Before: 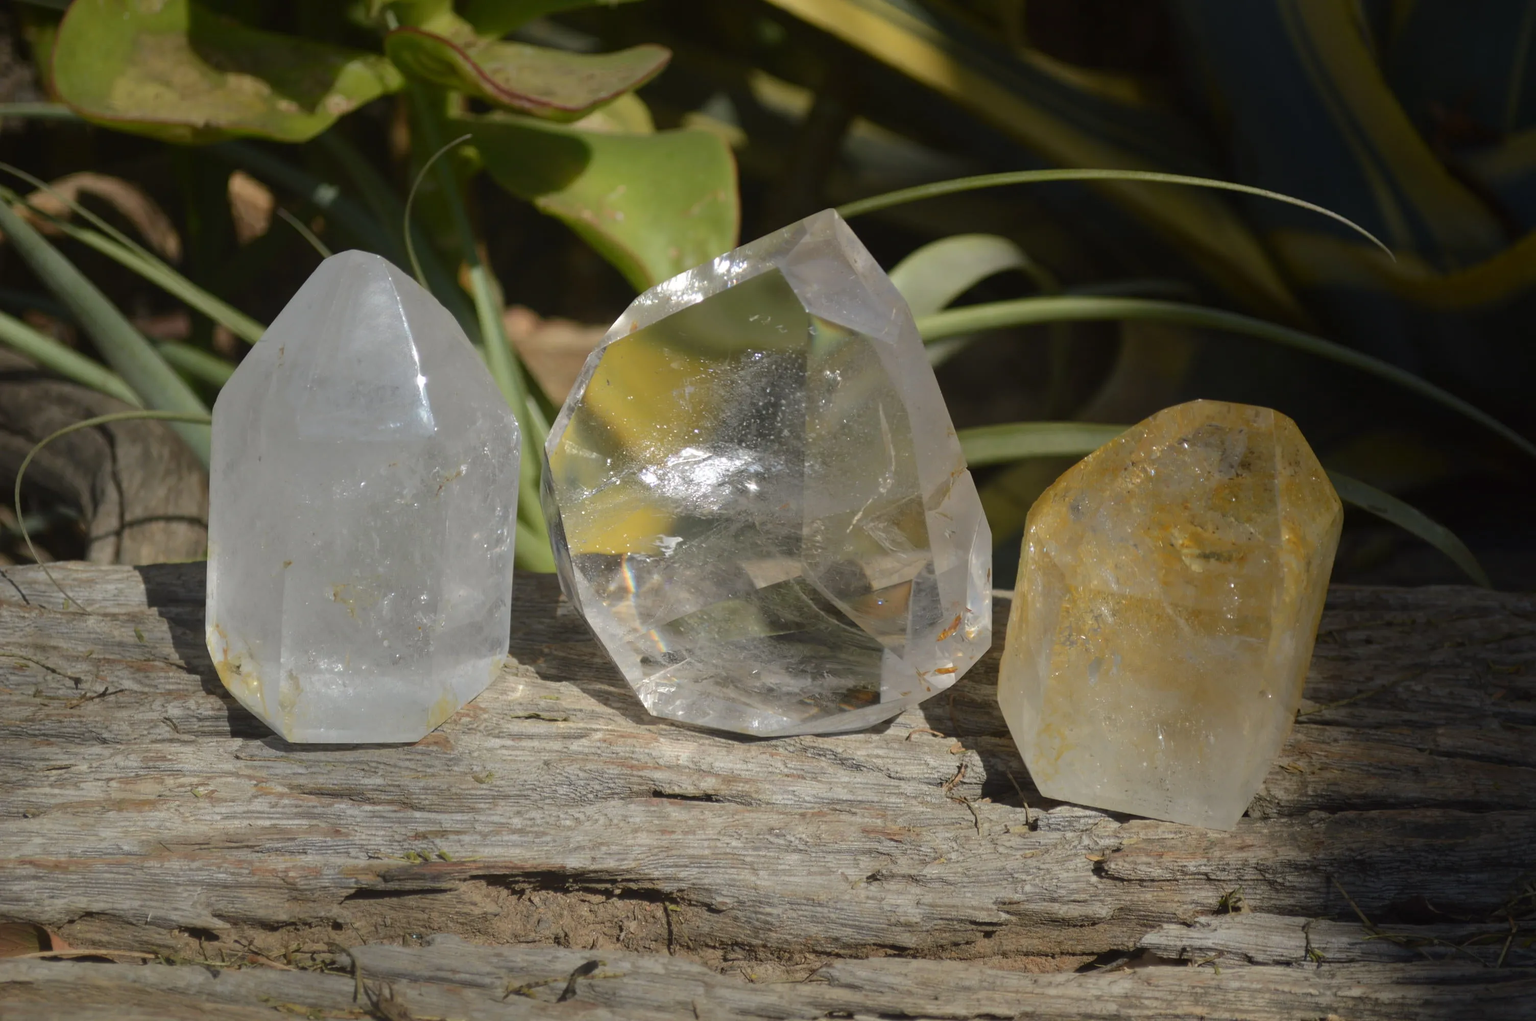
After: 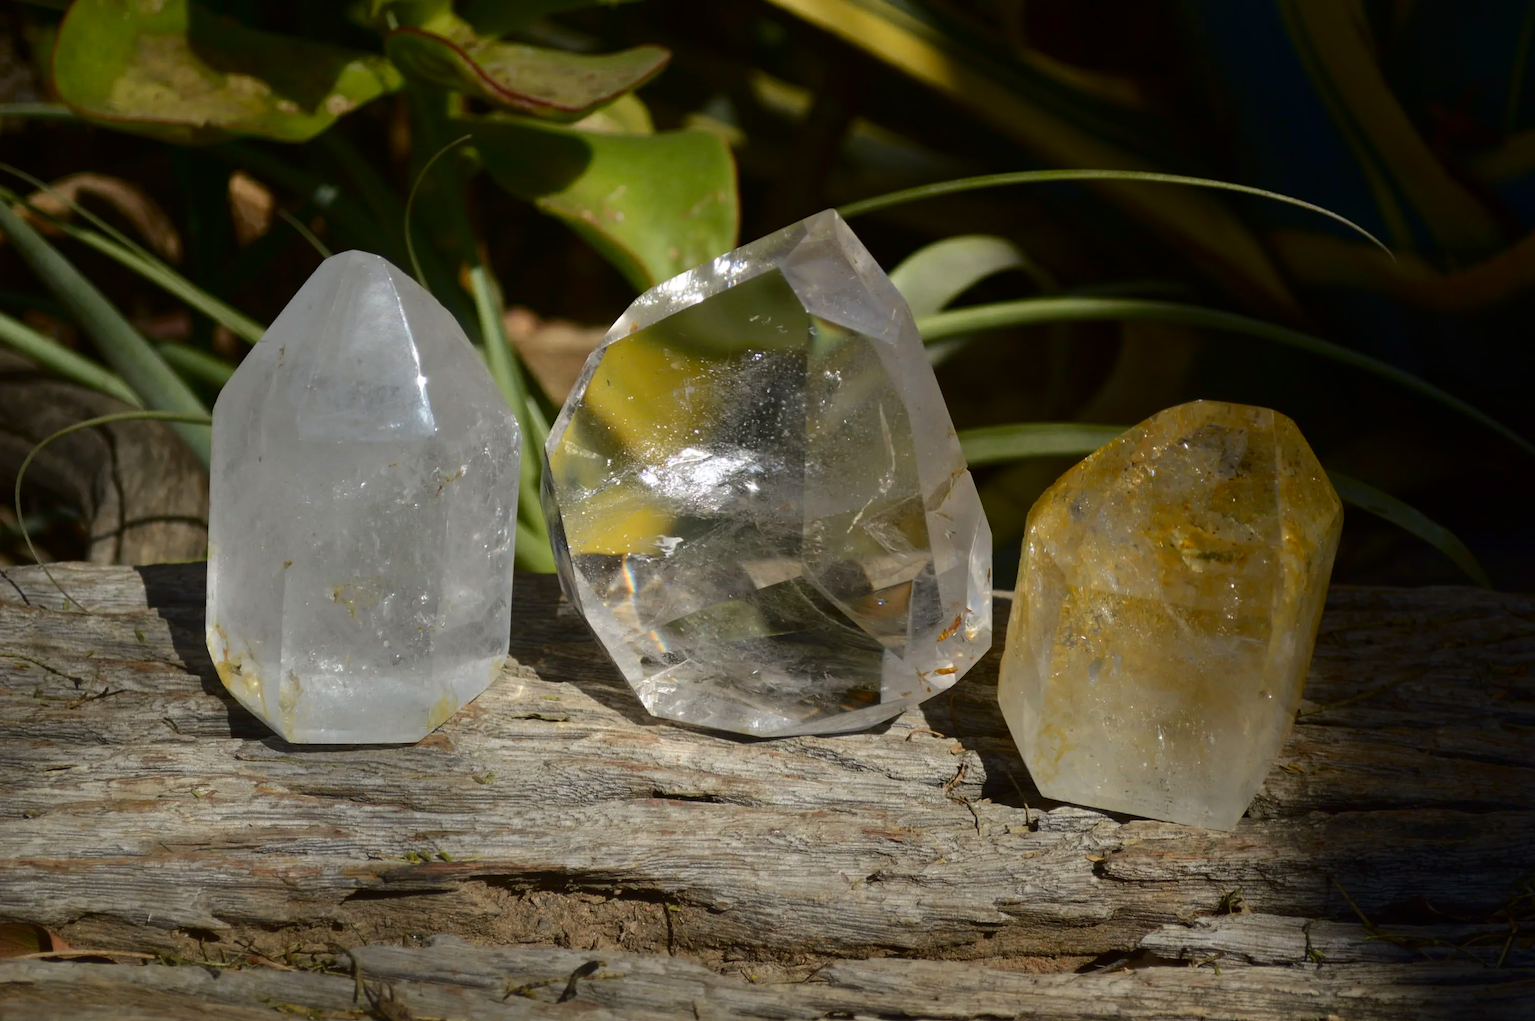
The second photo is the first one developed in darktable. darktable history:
contrast brightness saturation: contrast 0.189, brightness -0.114, saturation 0.206
